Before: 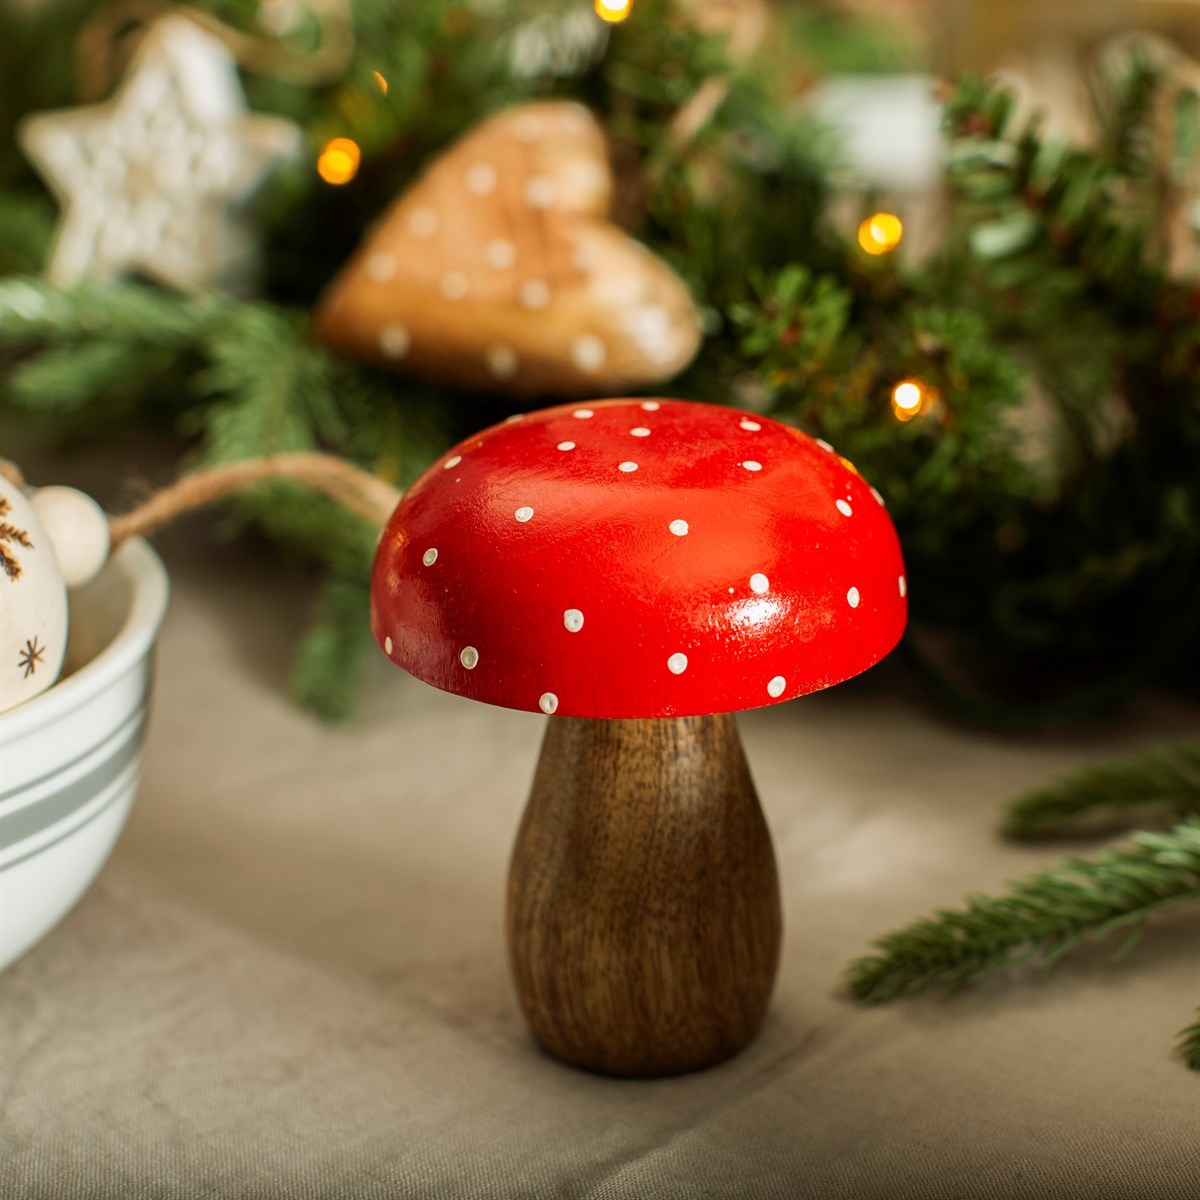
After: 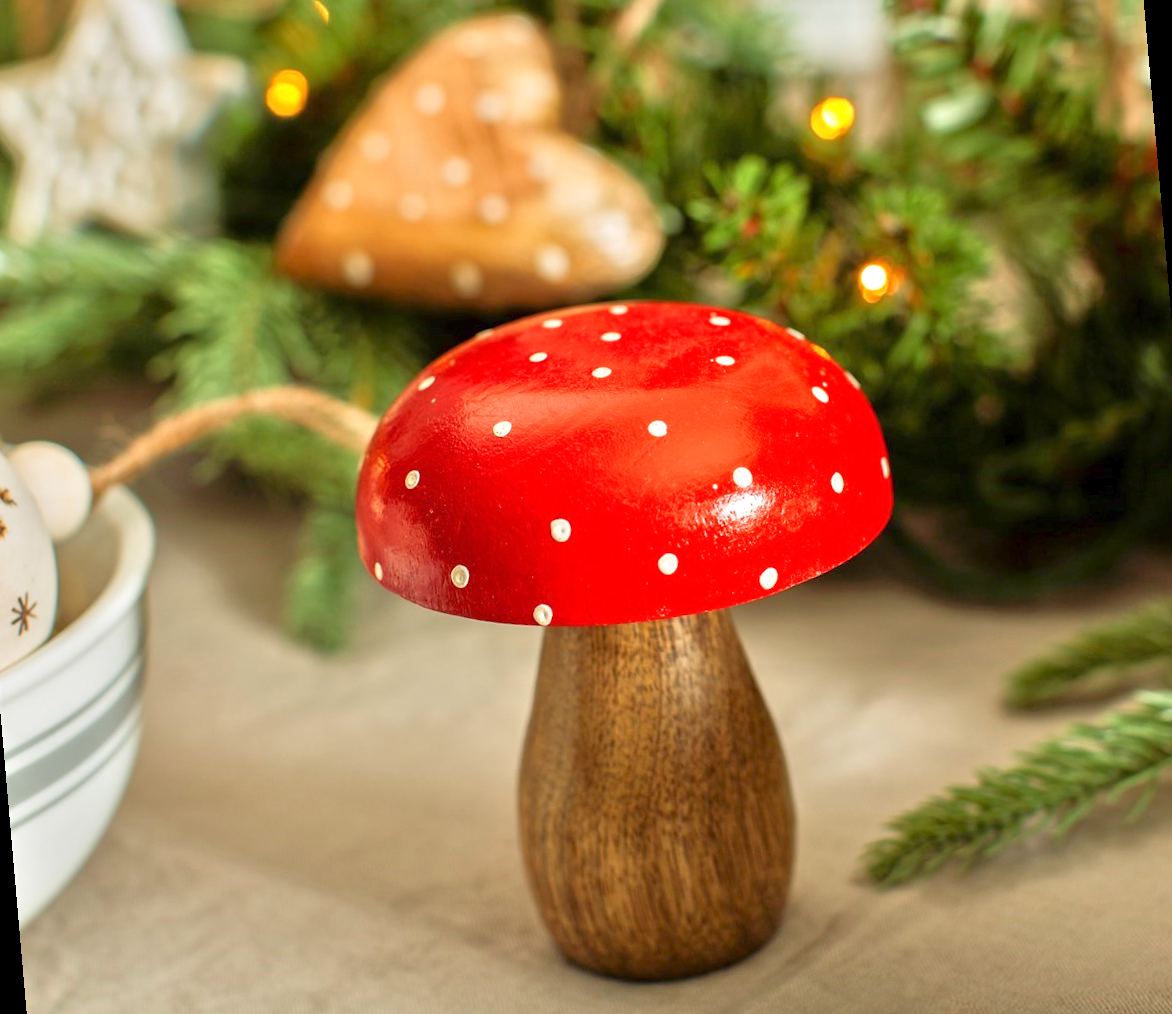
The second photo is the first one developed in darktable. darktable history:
rotate and perspective: rotation -5°, crop left 0.05, crop right 0.952, crop top 0.11, crop bottom 0.89
tone equalizer: -8 EV 2 EV, -7 EV 2 EV, -6 EV 2 EV, -5 EV 2 EV, -4 EV 2 EV, -3 EV 1.5 EV, -2 EV 1 EV, -1 EV 0.5 EV
